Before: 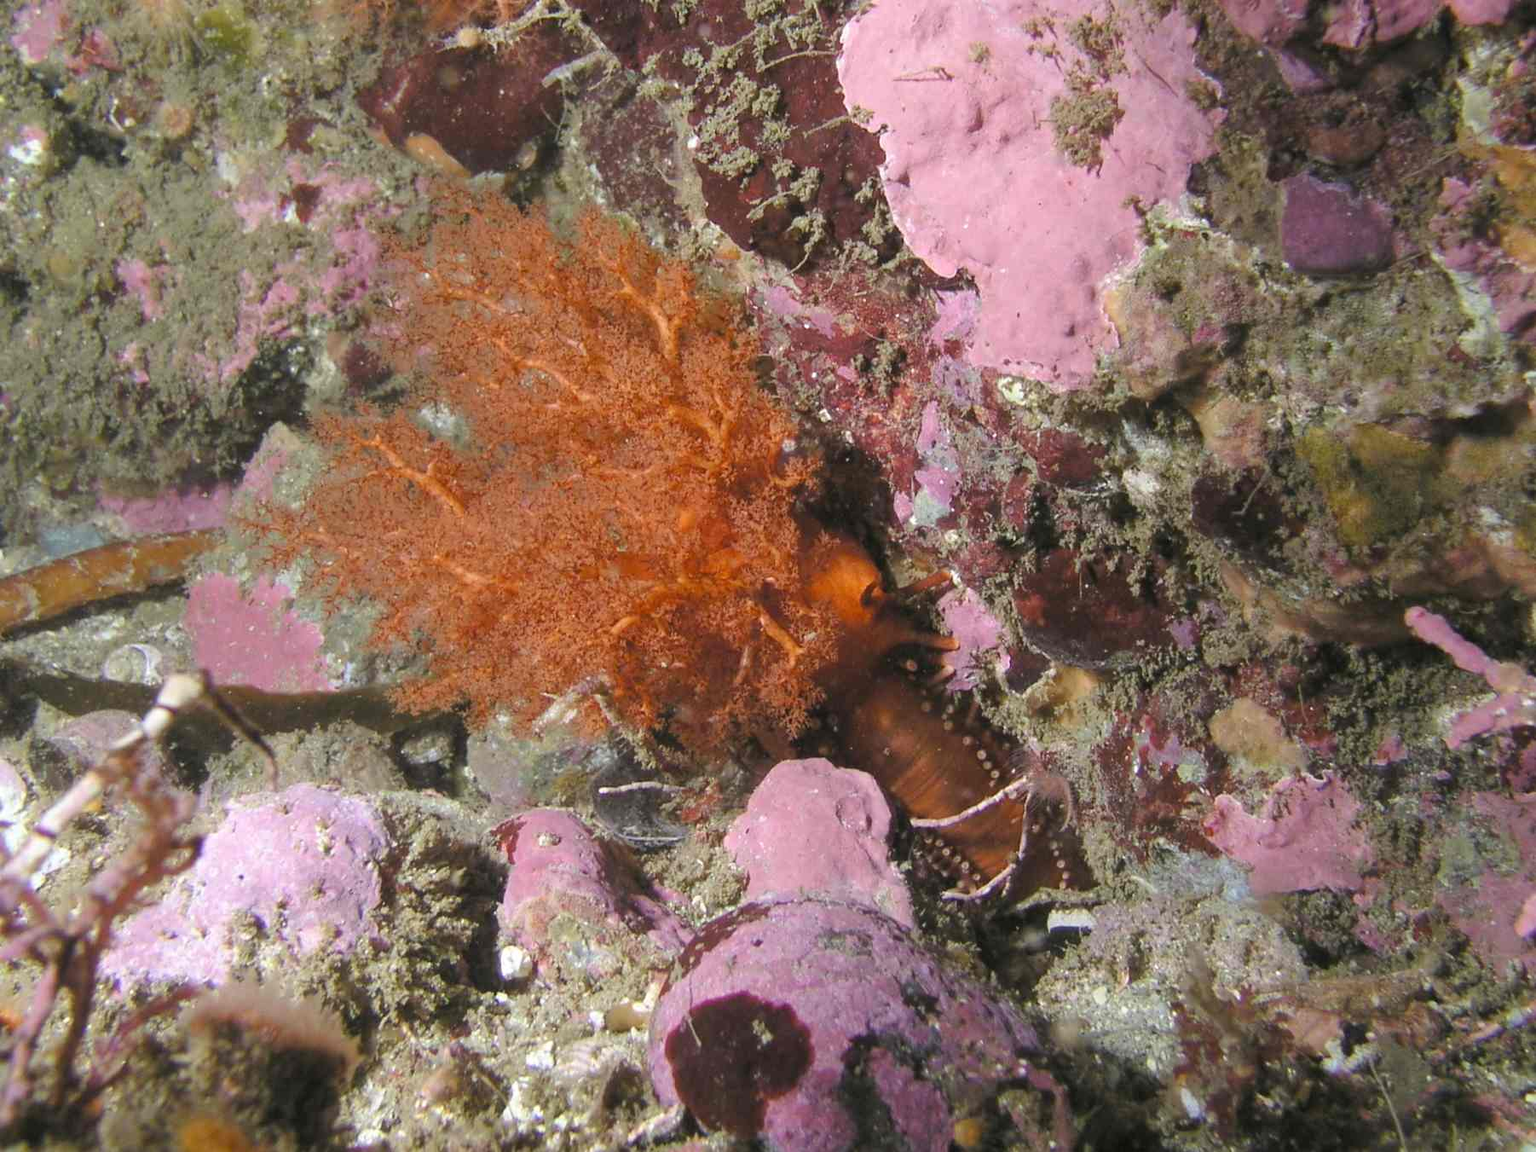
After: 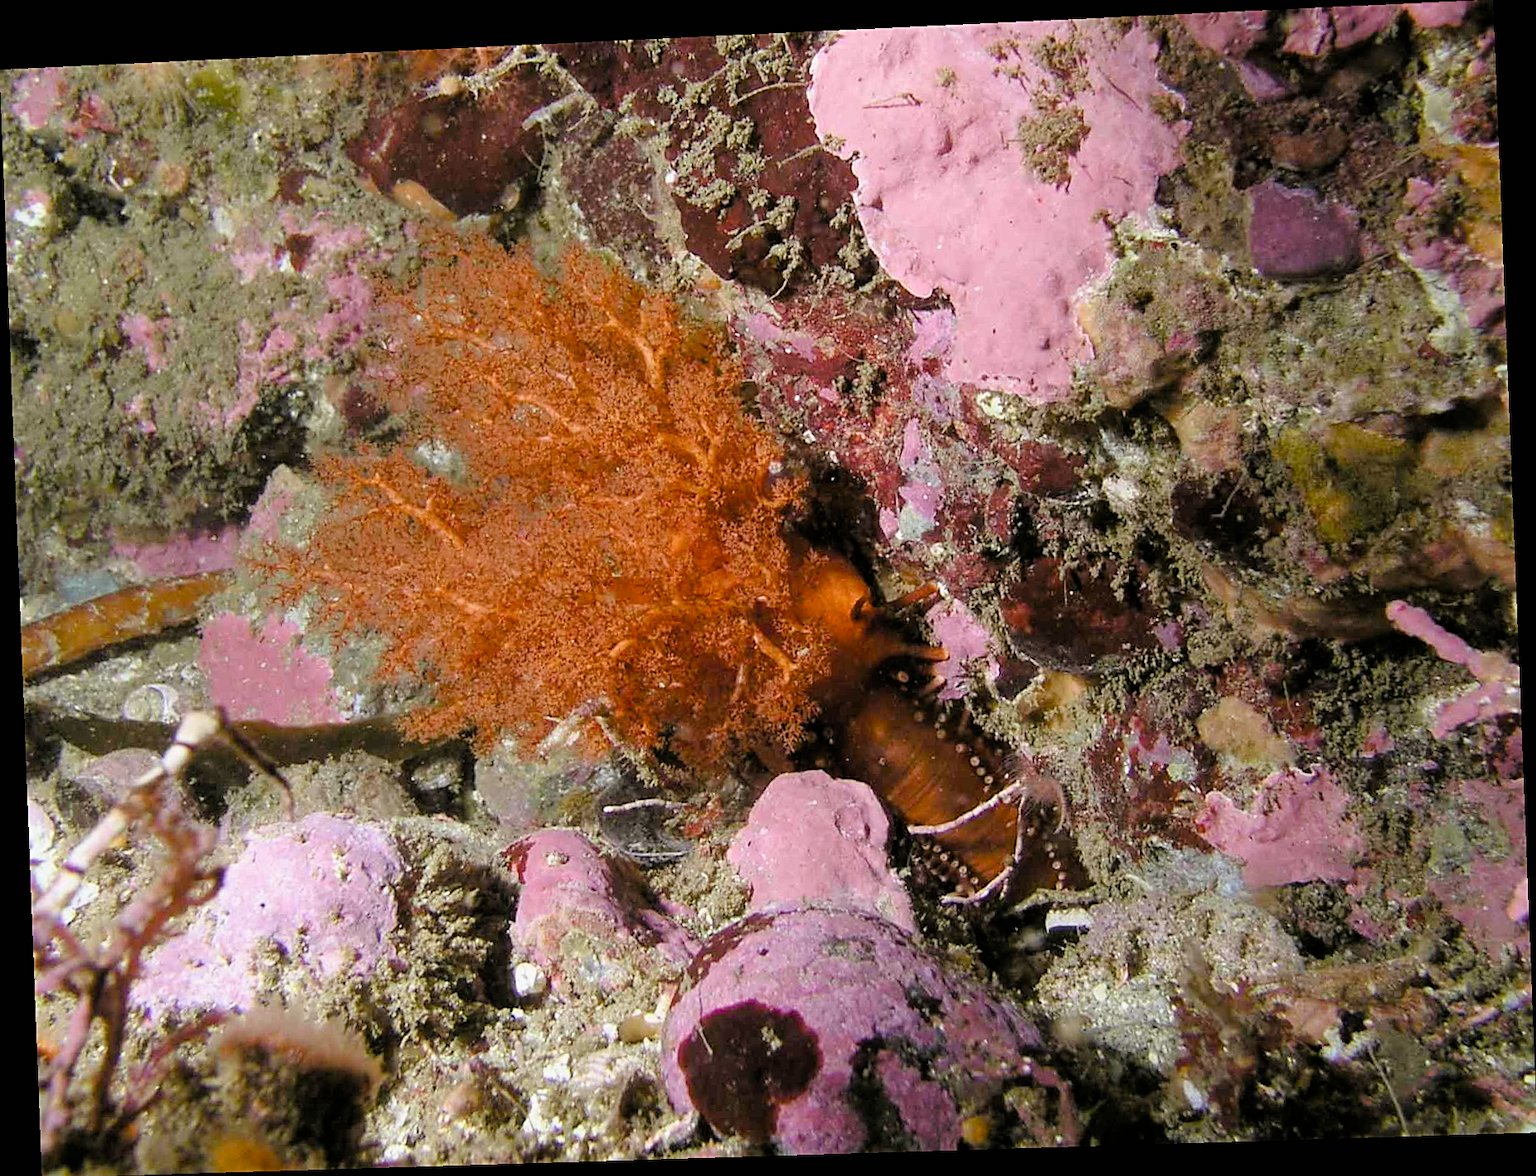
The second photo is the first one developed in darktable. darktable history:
sharpen: on, module defaults
color balance: mode lift, gamma, gain (sRGB), lift [1, 0.99, 1.01, 0.992], gamma [1, 1.037, 0.974, 0.963]
color balance rgb: perceptual saturation grading › global saturation 20%, perceptual saturation grading › highlights -25%, perceptual saturation grading › shadows 25%
rotate and perspective: rotation -2.22°, lens shift (horizontal) -0.022, automatic cropping off
filmic rgb: black relative exposure -4.91 EV, white relative exposure 2.84 EV, hardness 3.7
